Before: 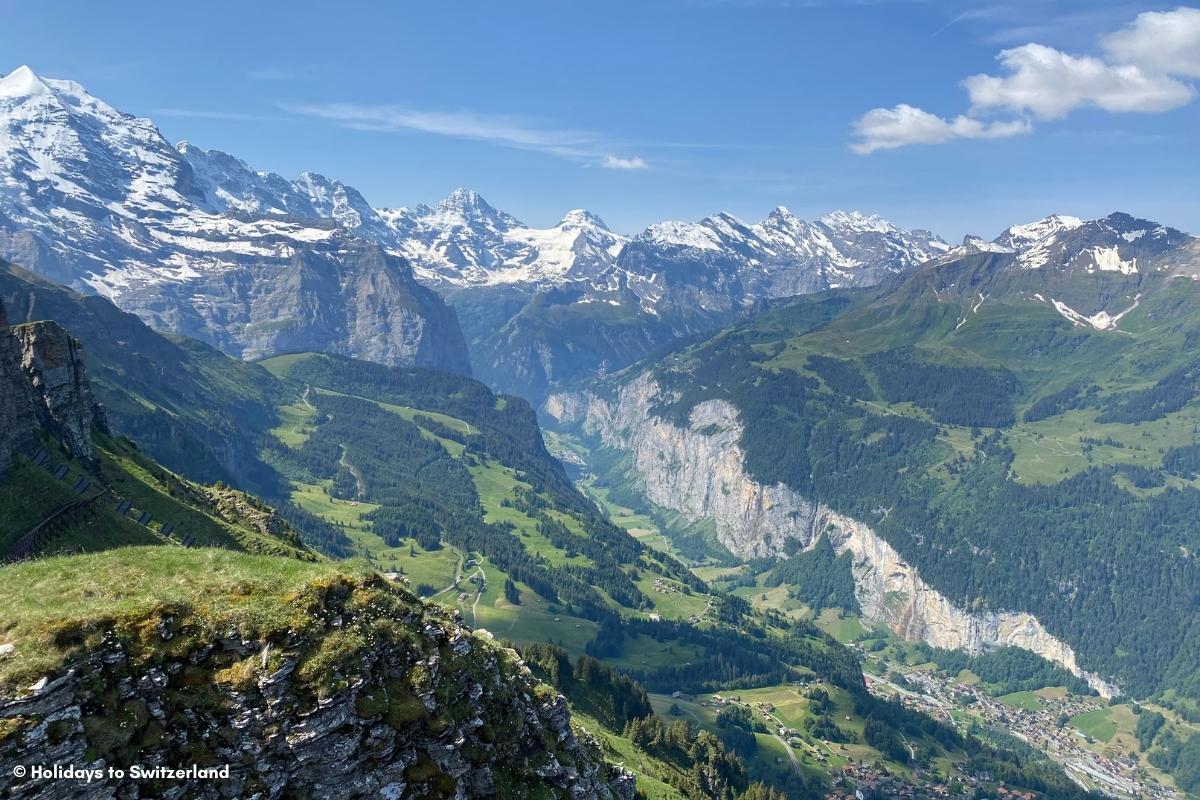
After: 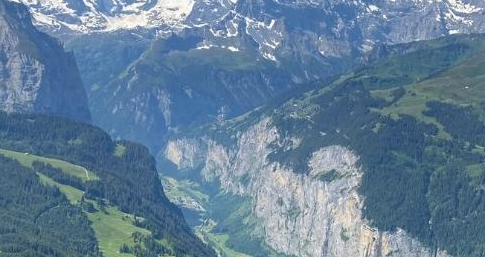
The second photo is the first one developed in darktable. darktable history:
crop: left 31.8%, top 31.868%, right 27.772%, bottom 35.985%
